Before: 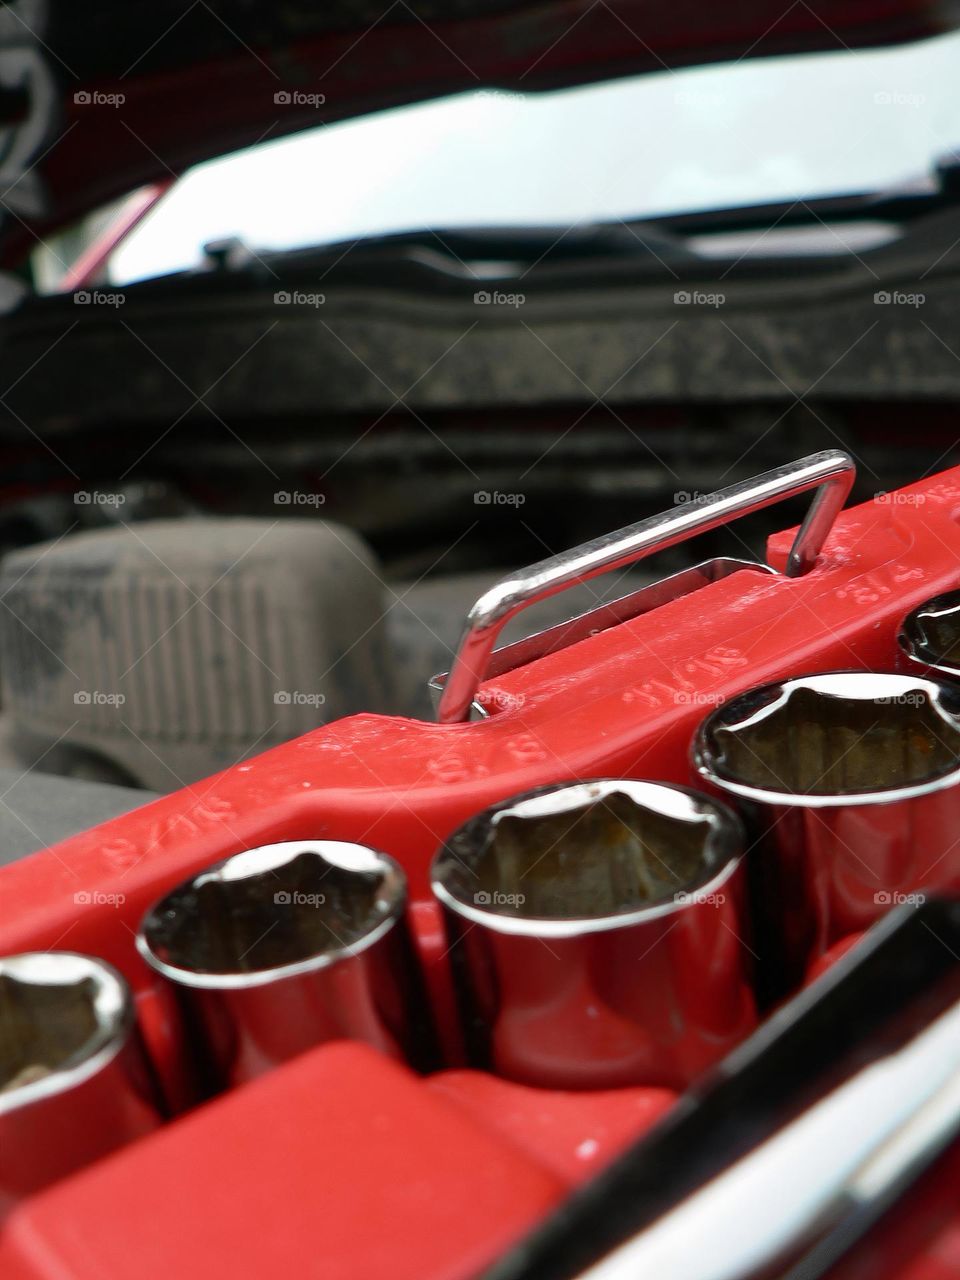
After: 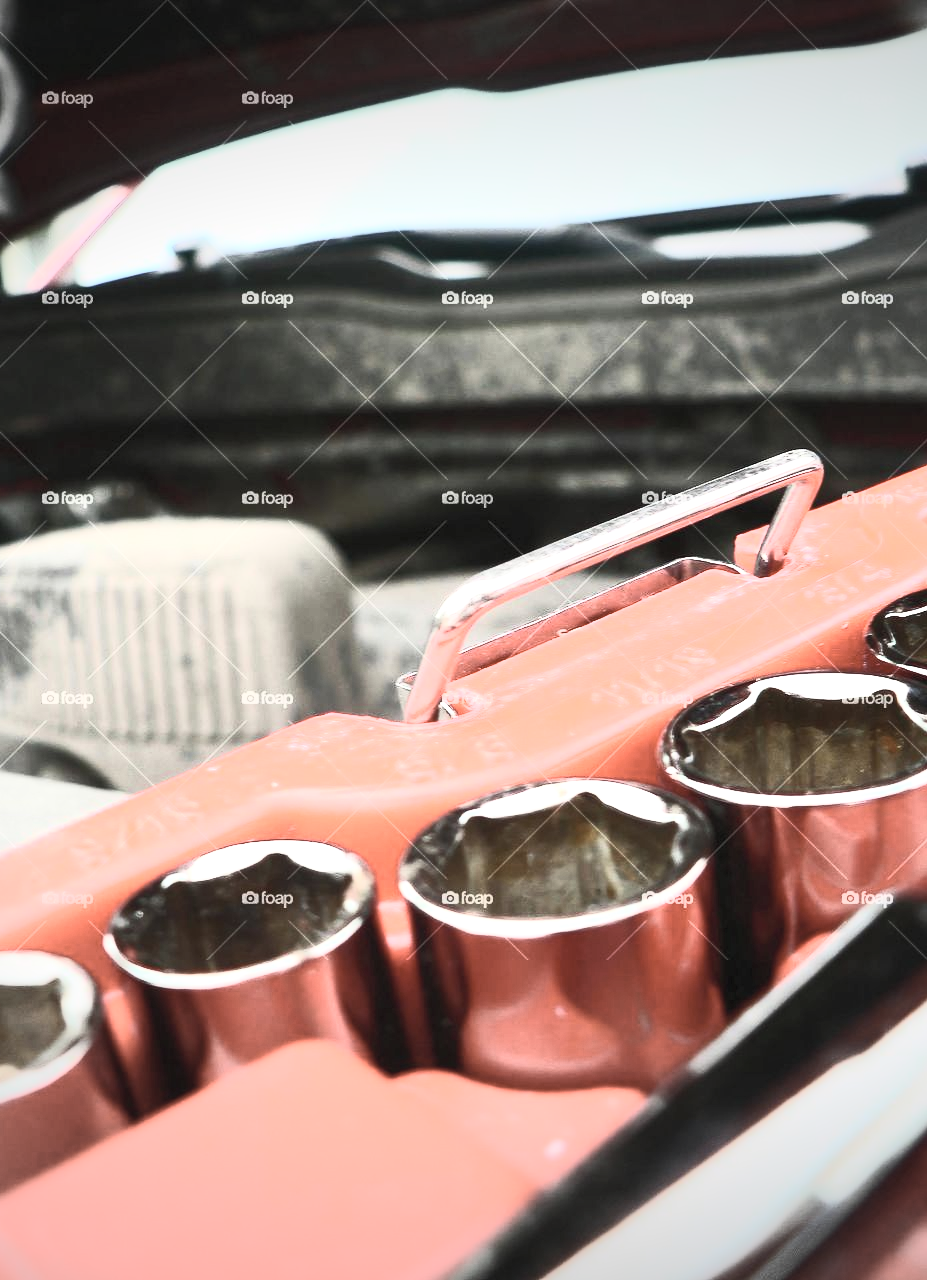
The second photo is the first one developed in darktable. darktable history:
contrast brightness saturation: contrast 0.576, brightness 0.573, saturation -0.331
exposure: black level correction 0, exposure 1.296 EV, compensate highlight preservation false
crop and rotate: left 3.425%
vignetting: fall-off radius 98.97%, width/height ratio 1.345
